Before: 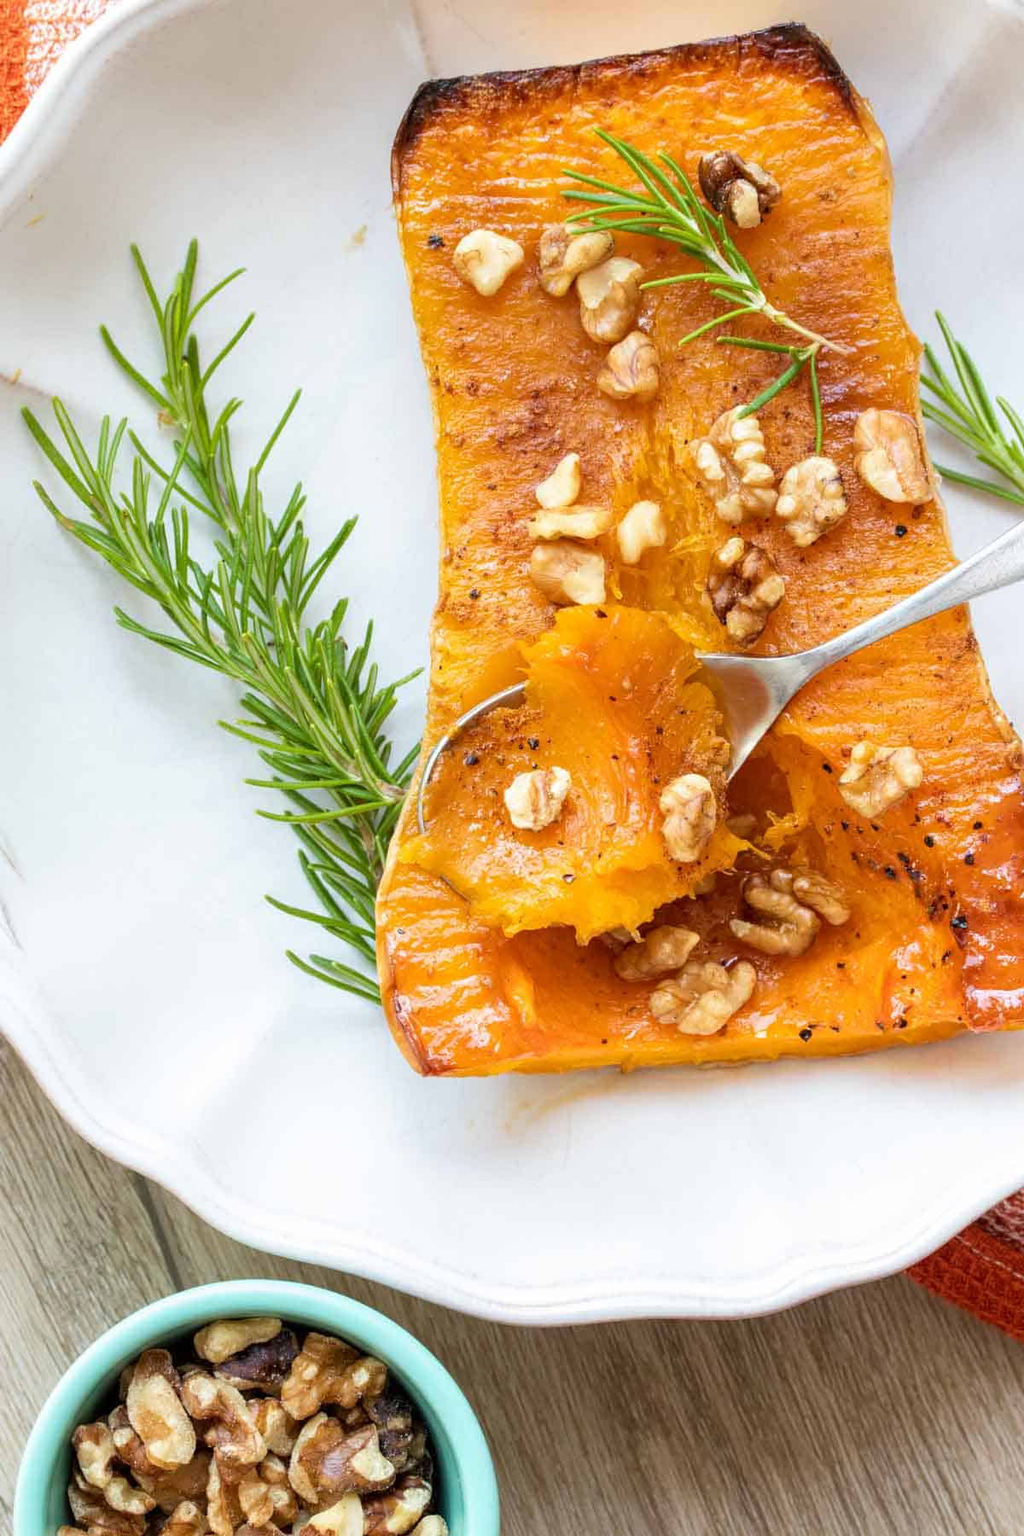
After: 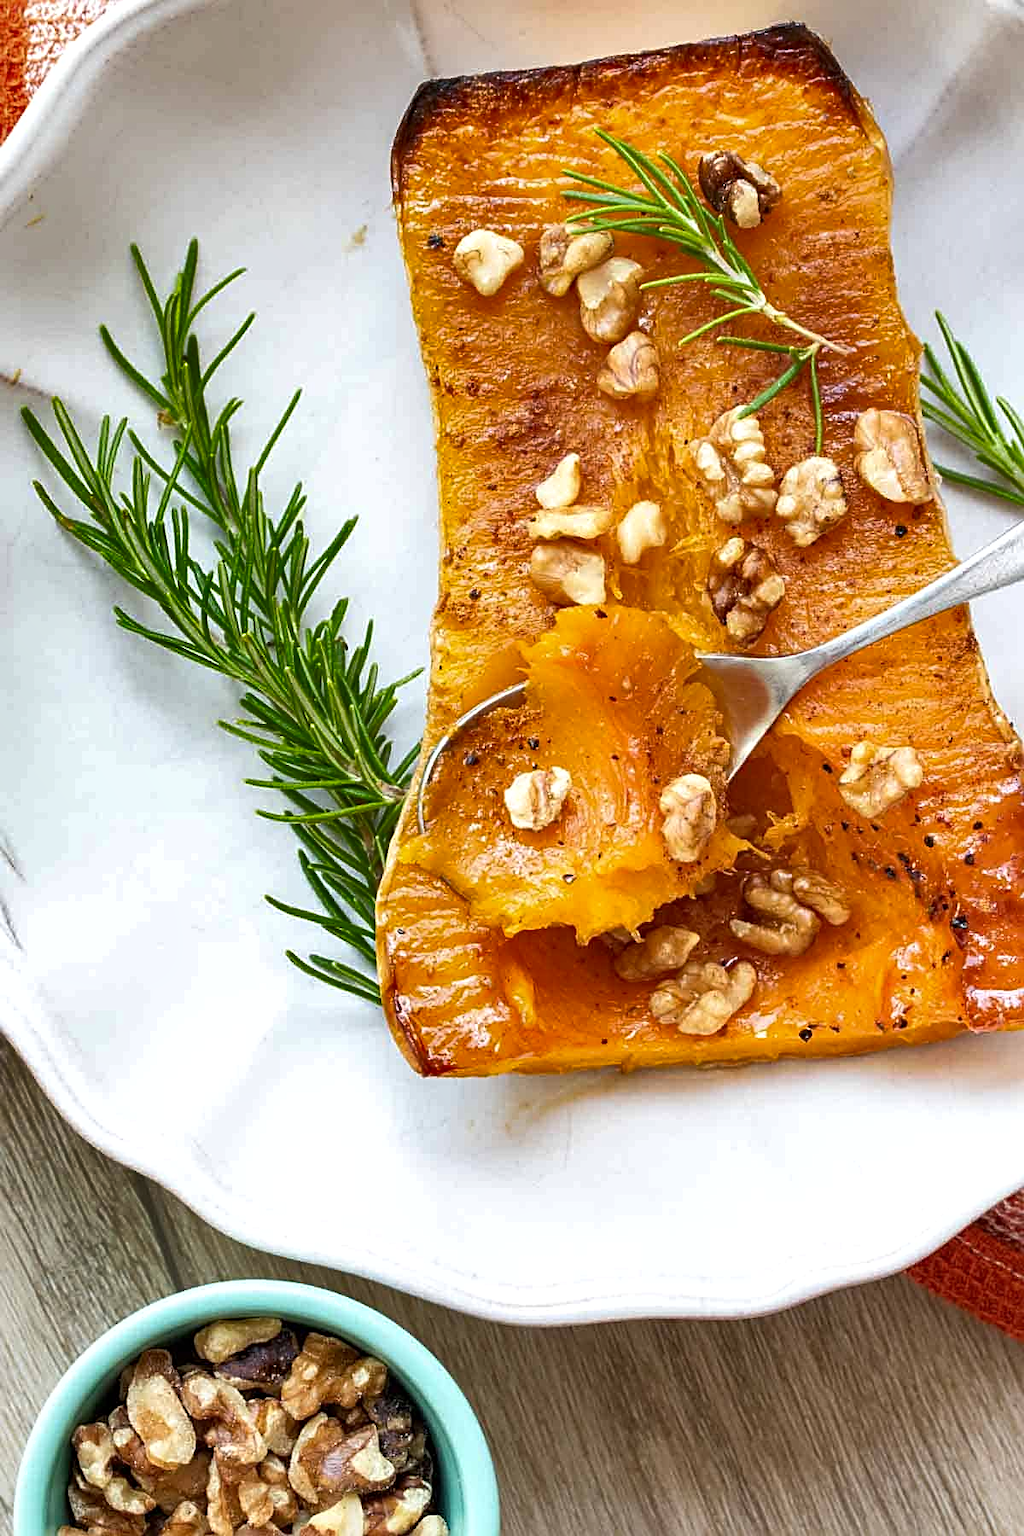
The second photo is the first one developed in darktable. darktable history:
sharpen: radius 2.761
shadows and highlights: radius 173.51, shadows 27.91, white point adjustment 3.23, highlights -68.33, soften with gaussian
